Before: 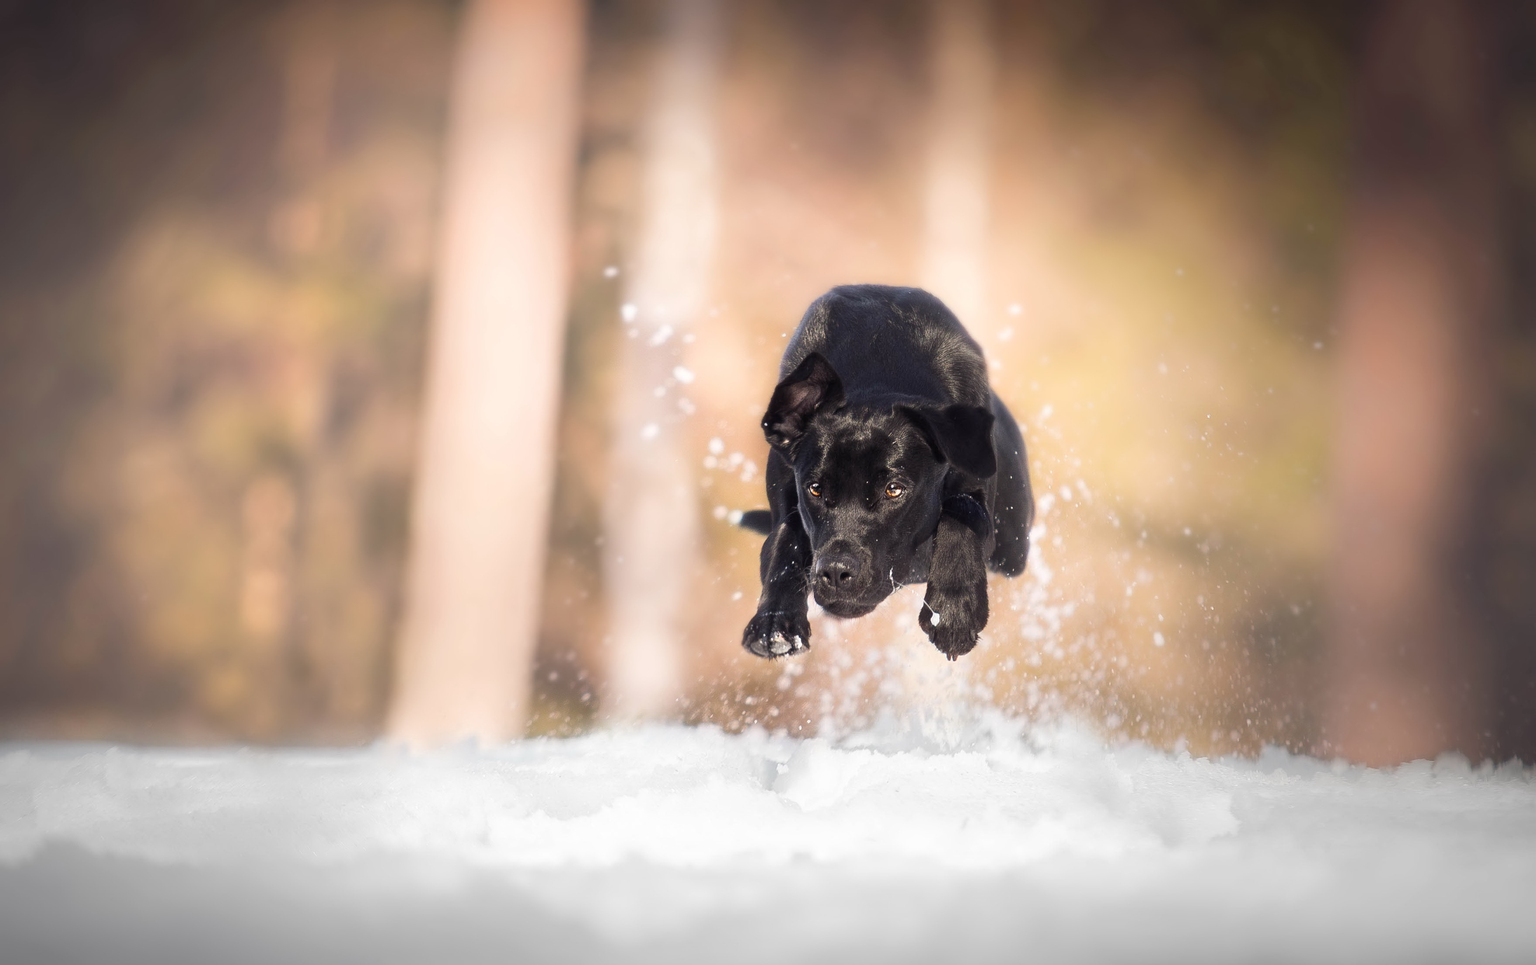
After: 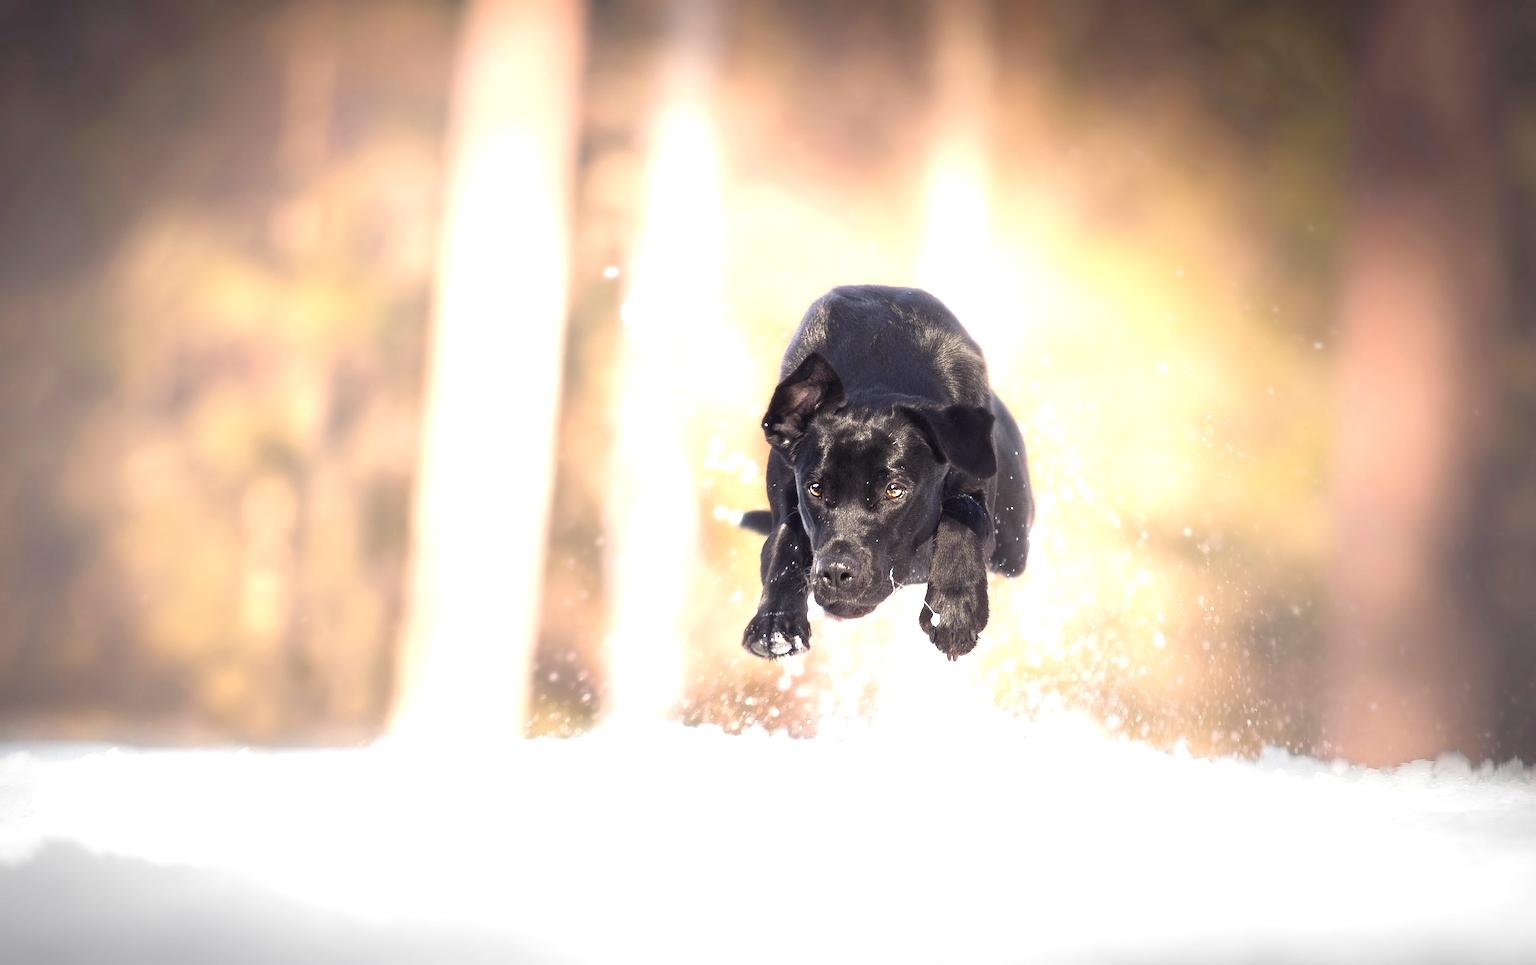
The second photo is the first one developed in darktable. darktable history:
exposure: black level correction 0, exposure 0.951 EV, compensate highlight preservation false
